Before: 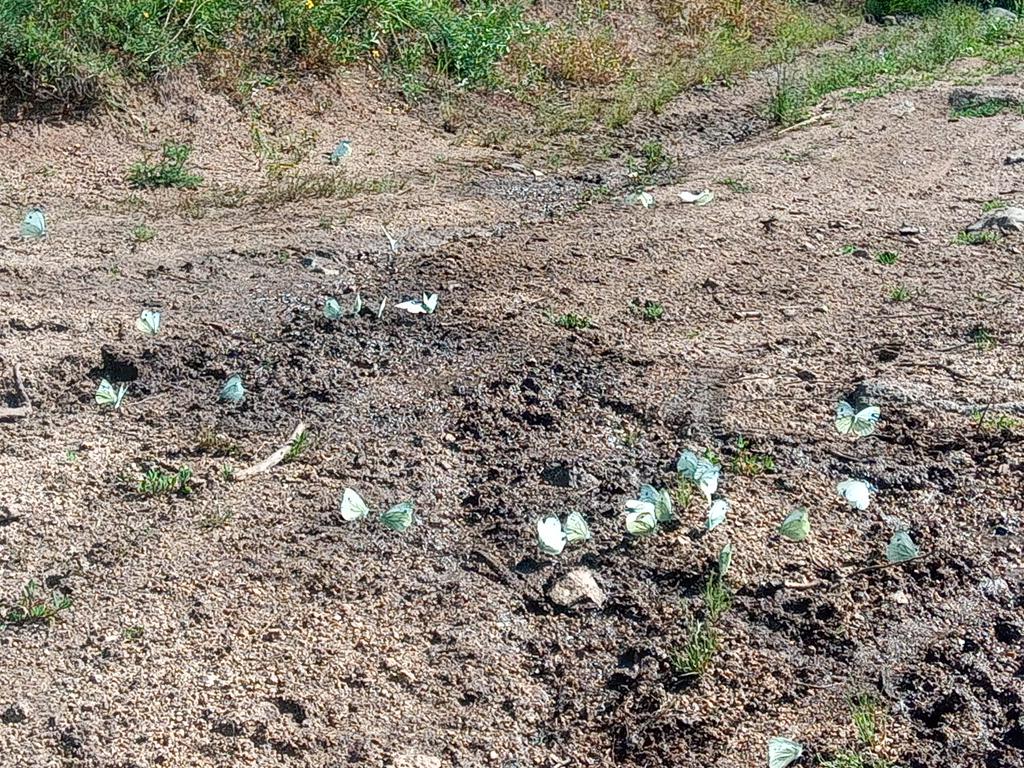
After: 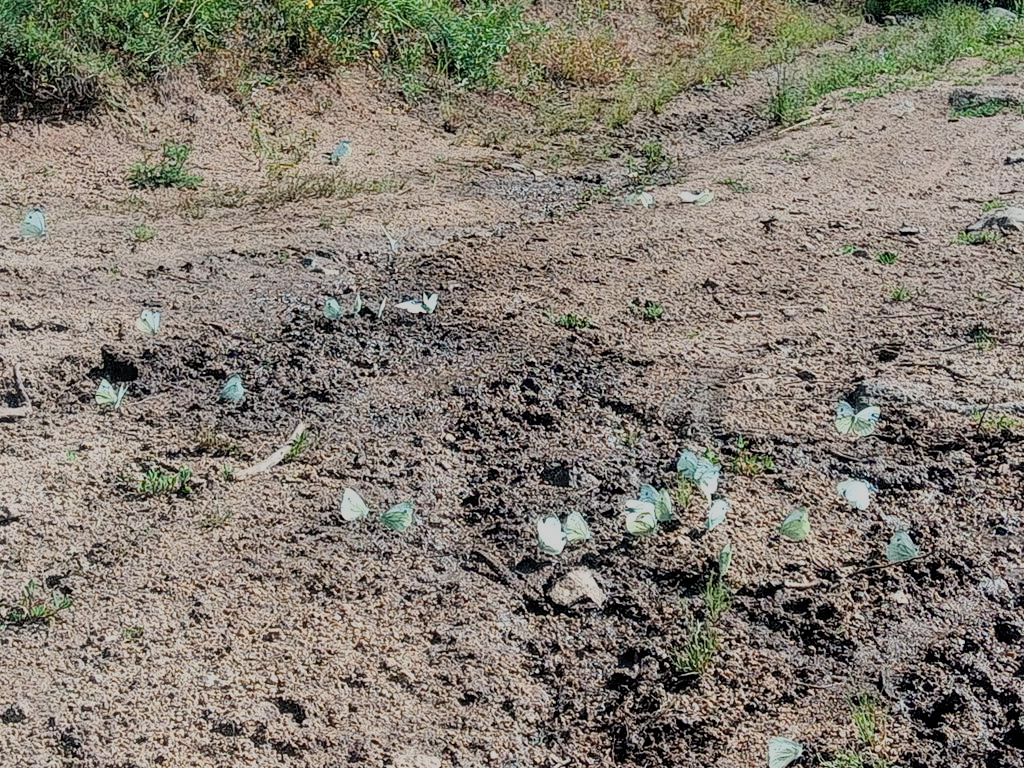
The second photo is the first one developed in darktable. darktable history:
filmic rgb: black relative exposure -7.16 EV, white relative exposure 5.36 EV, hardness 3.03, color science v4 (2020)
